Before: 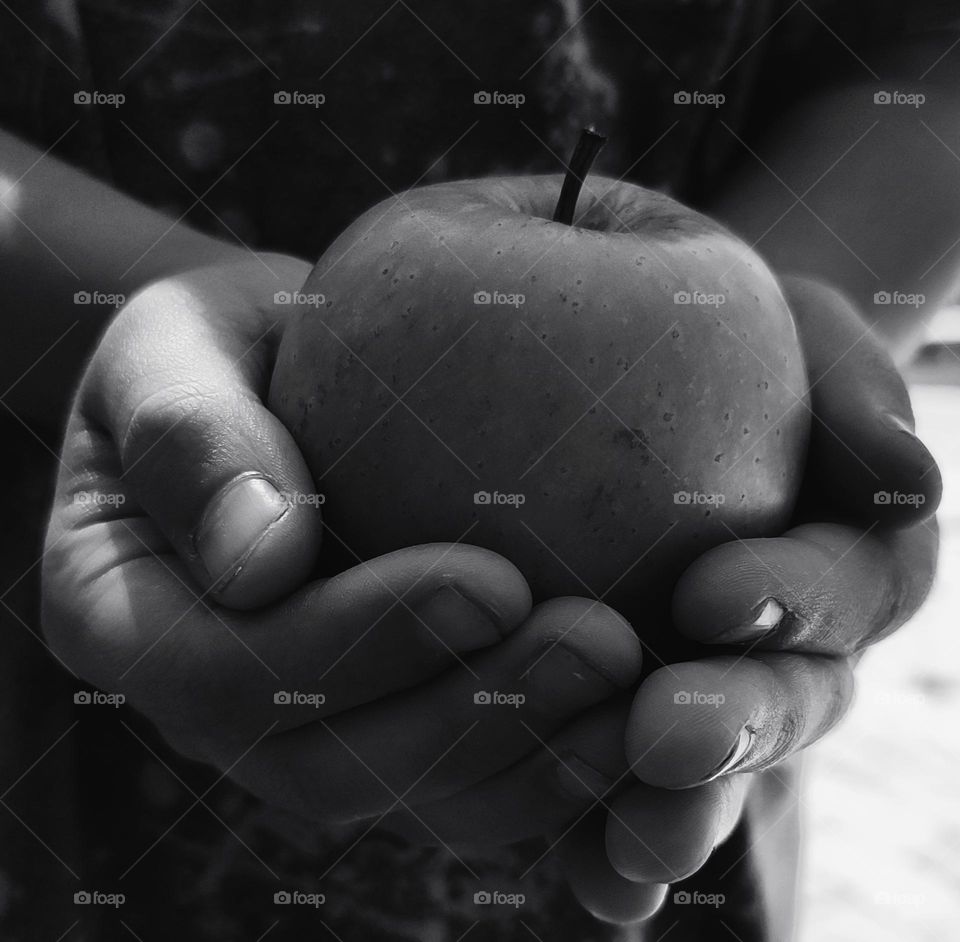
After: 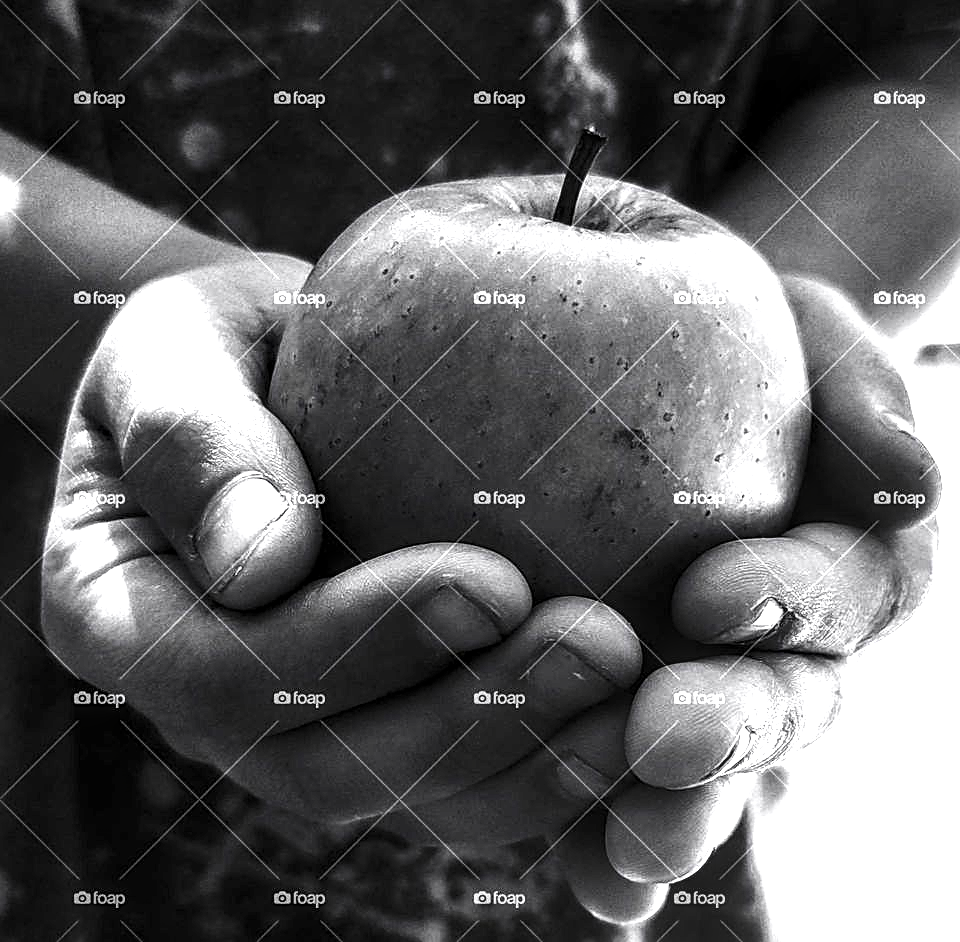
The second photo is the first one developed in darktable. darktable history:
sharpen: radius 1.924
color zones: curves: ch0 [(0, 0.533) (0.126, 0.533) (0.234, 0.533) (0.368, 0.357) (0.5, 0.5) (0.625, 0.5) (0.74, 0.637) (0.875, 0.5)]; ch1 [(0.004, 0.708) (0.129, 0.662) (0.25, 0.5) (0.375, 0.331) (0.496, 0.396) (0.625, 0.649) (0.739, 0.26) (0.875, 0.5) (1, 0.478)]; ch2 [(0, 0.409) (0.132, 0.403) (0.236, 0.558) (0.379, 0.448) (0.5, 0.5) (0.625, 0.5) (0.691, 0.39) (0.875, 0.5)]
base curve: curves: ch0 [(0, 0) (0.283, 0.295) (1, 1)], preserve colors none
tone equalizer: -8 EV -0.769 EV, -7 EV -0.705 EV, -6 EV -0.584 EV, -5 EV -0.397 EV, -3 EV 0.368 EV, -2 EV 0.6 EV, -1 EV 0.677 EV, +0 EV 0.731 EV, edges refinement/feathering 500, mask exposure compensation -1.57 EV, preserve details no
vignetting: fall-off start 97.37%, fall-off radius 77.68%, width/height ratio 1.119
exposure: black level correction 0, exposure 1.199 EV, compensate highlight preservation false
local contrast: detail 156%
contrast equalizer: y [[0.6 ×6], [0.55 ×6], [0 ×6], [0 ×6], [0 ×6]], mix 0.309
